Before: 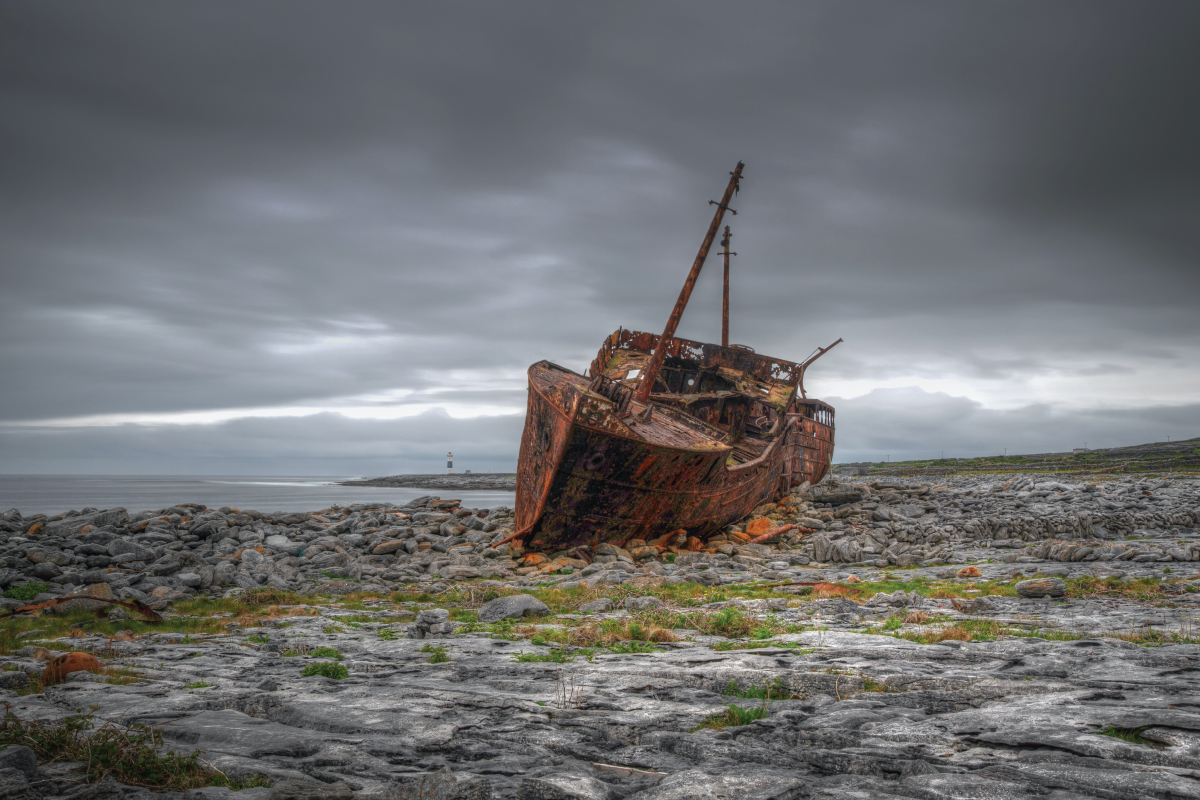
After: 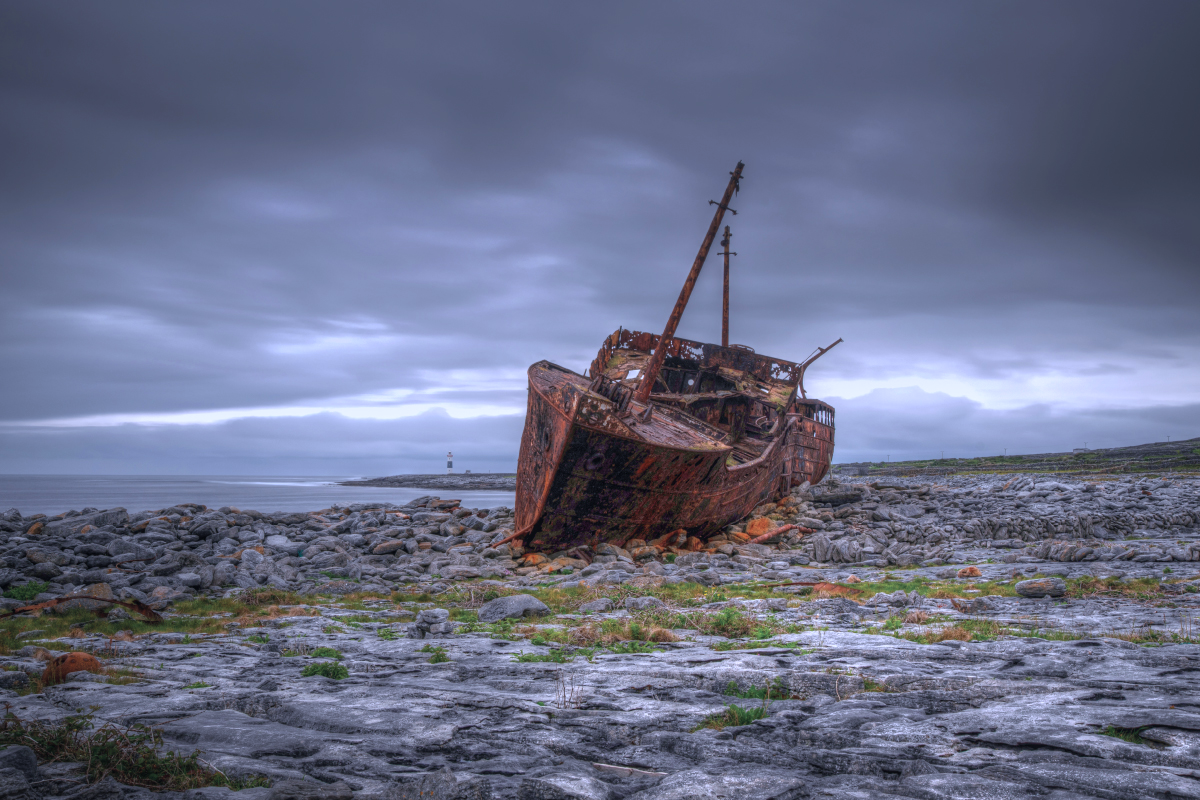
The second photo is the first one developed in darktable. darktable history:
color calibration: illuminant as shot in camera, x 0.379, y 0.397, temperature 4129.26 K
